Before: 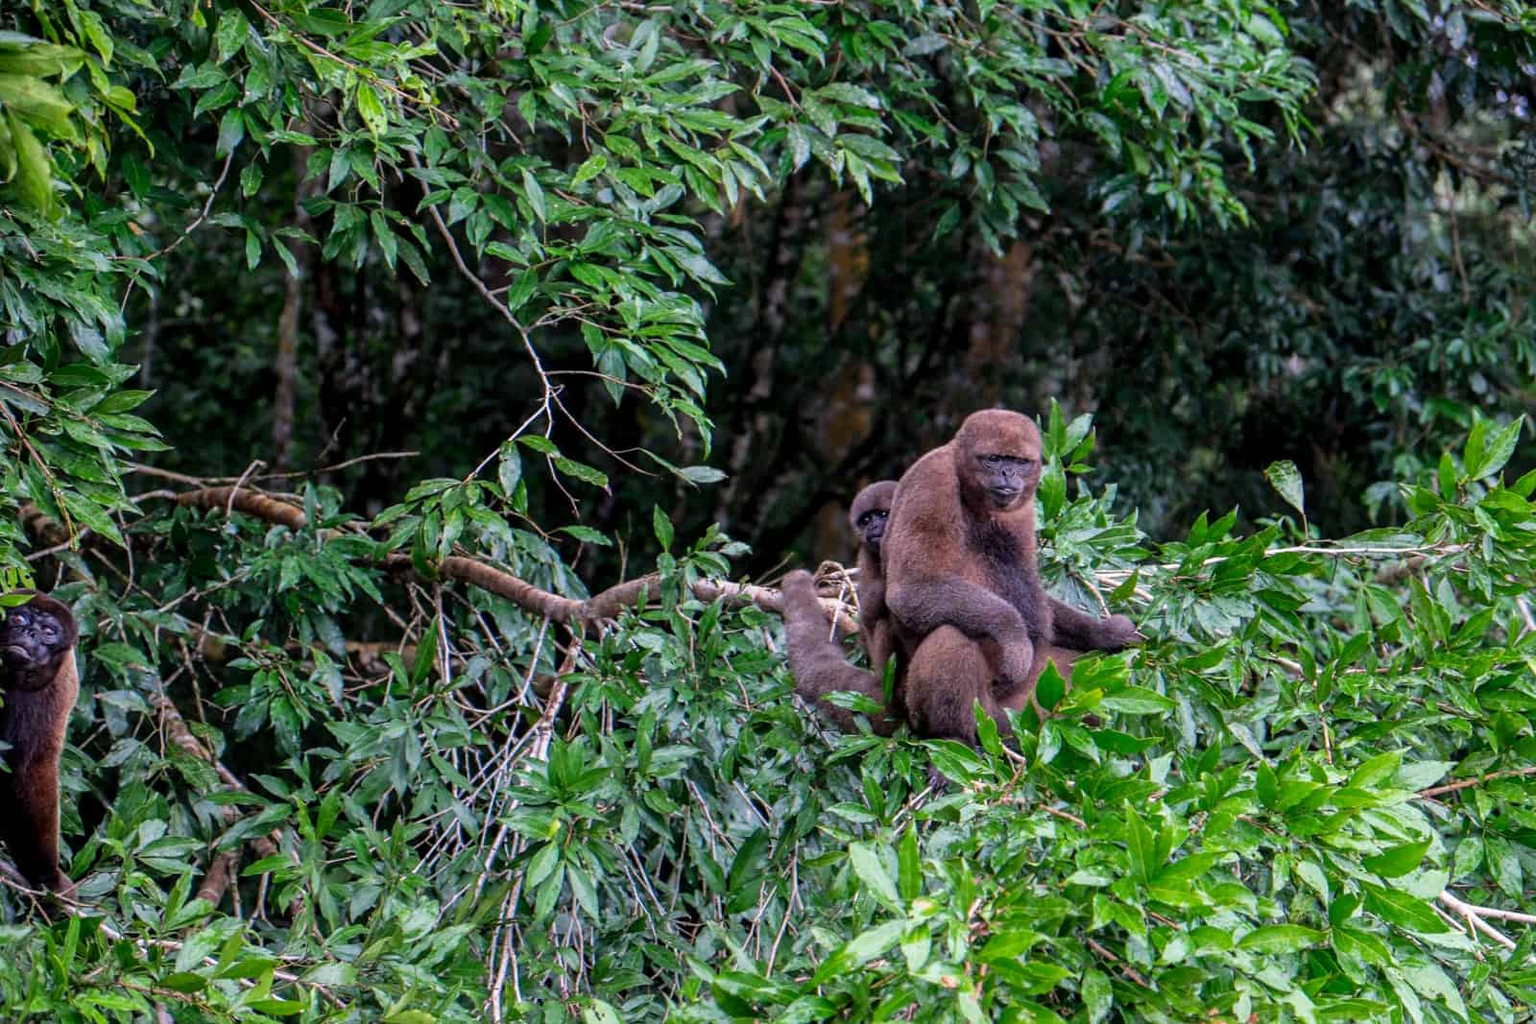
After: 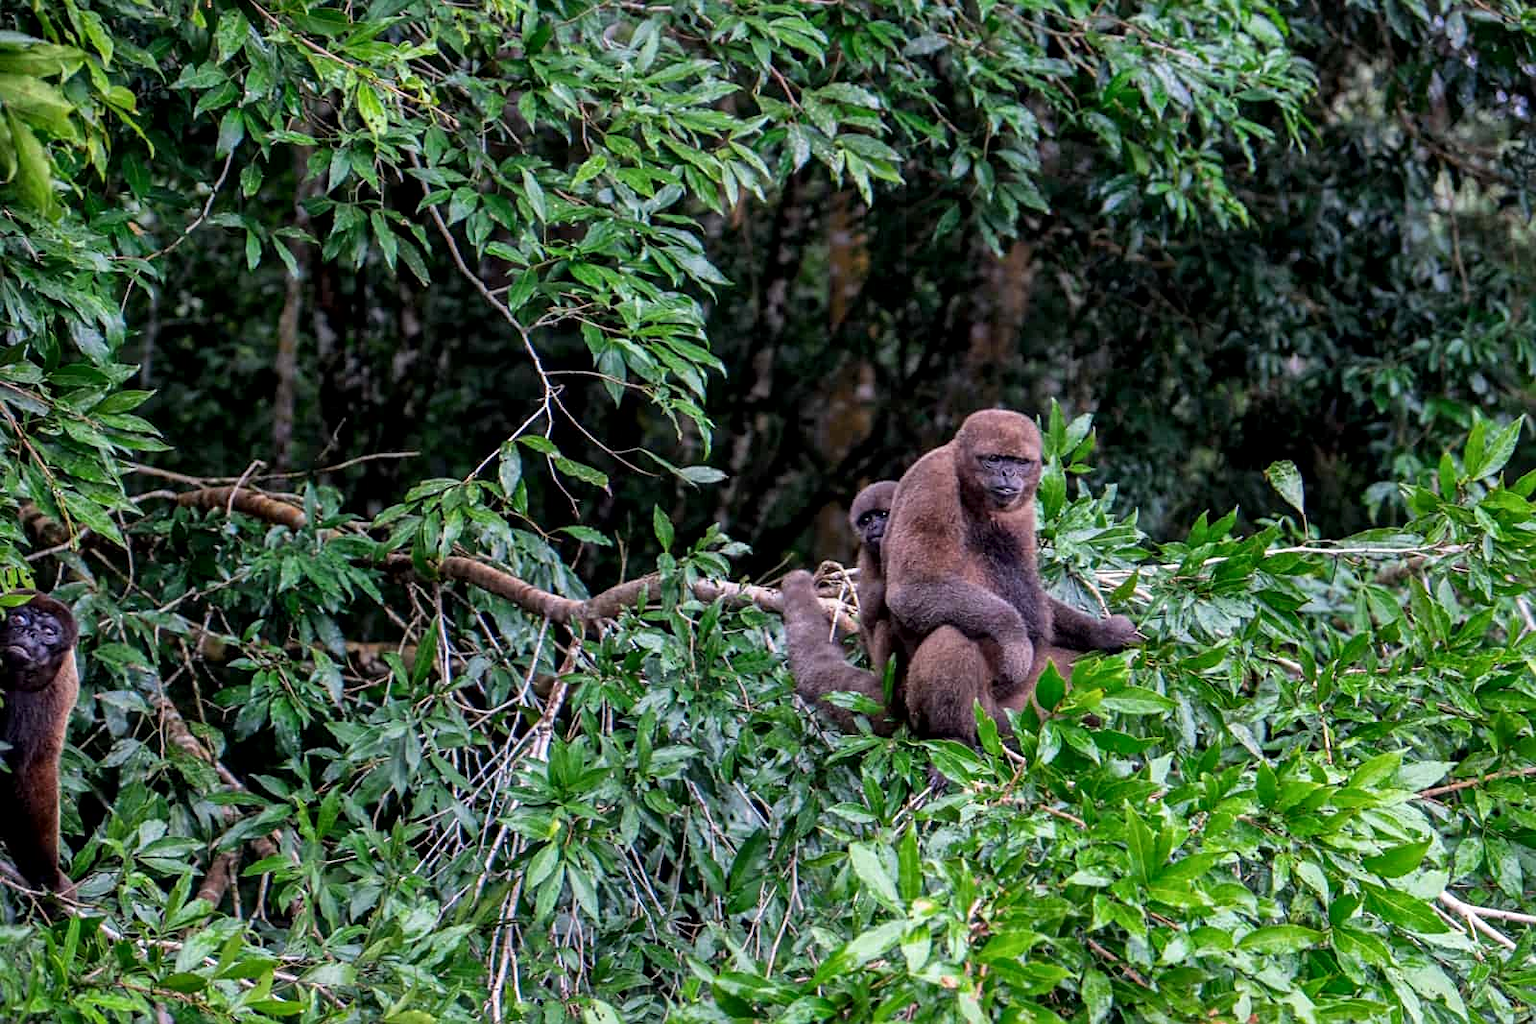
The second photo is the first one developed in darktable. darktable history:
local contrast: mode bilateral grid, contrast 25, coarseness 50, detail 123%, midtone range 0.2
sharpen: amount 0.2
